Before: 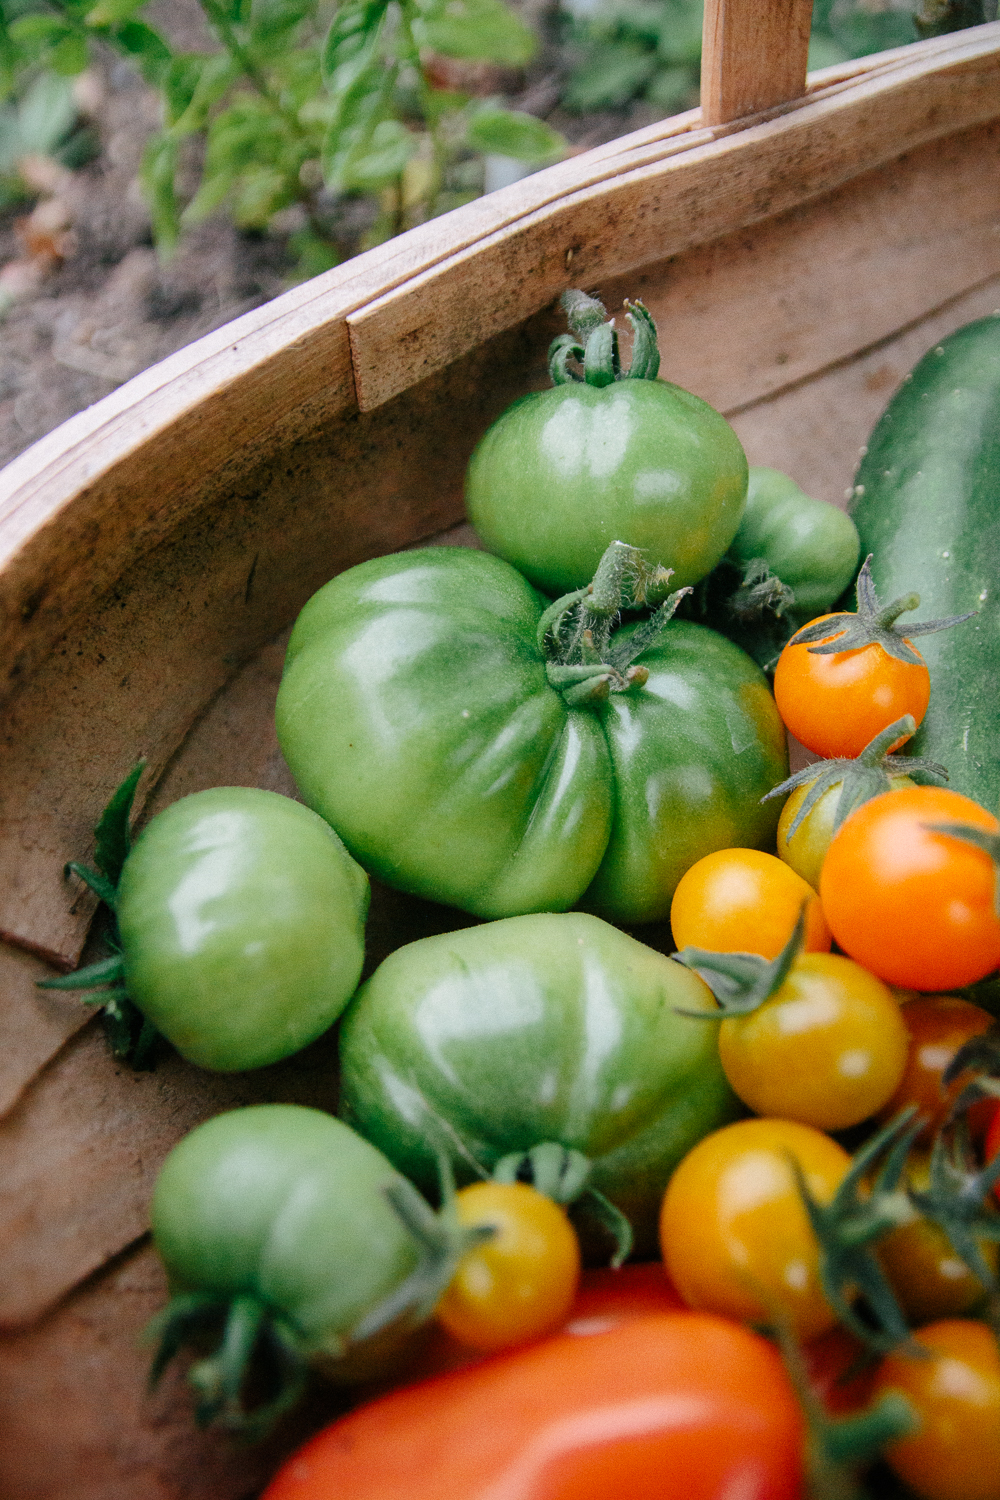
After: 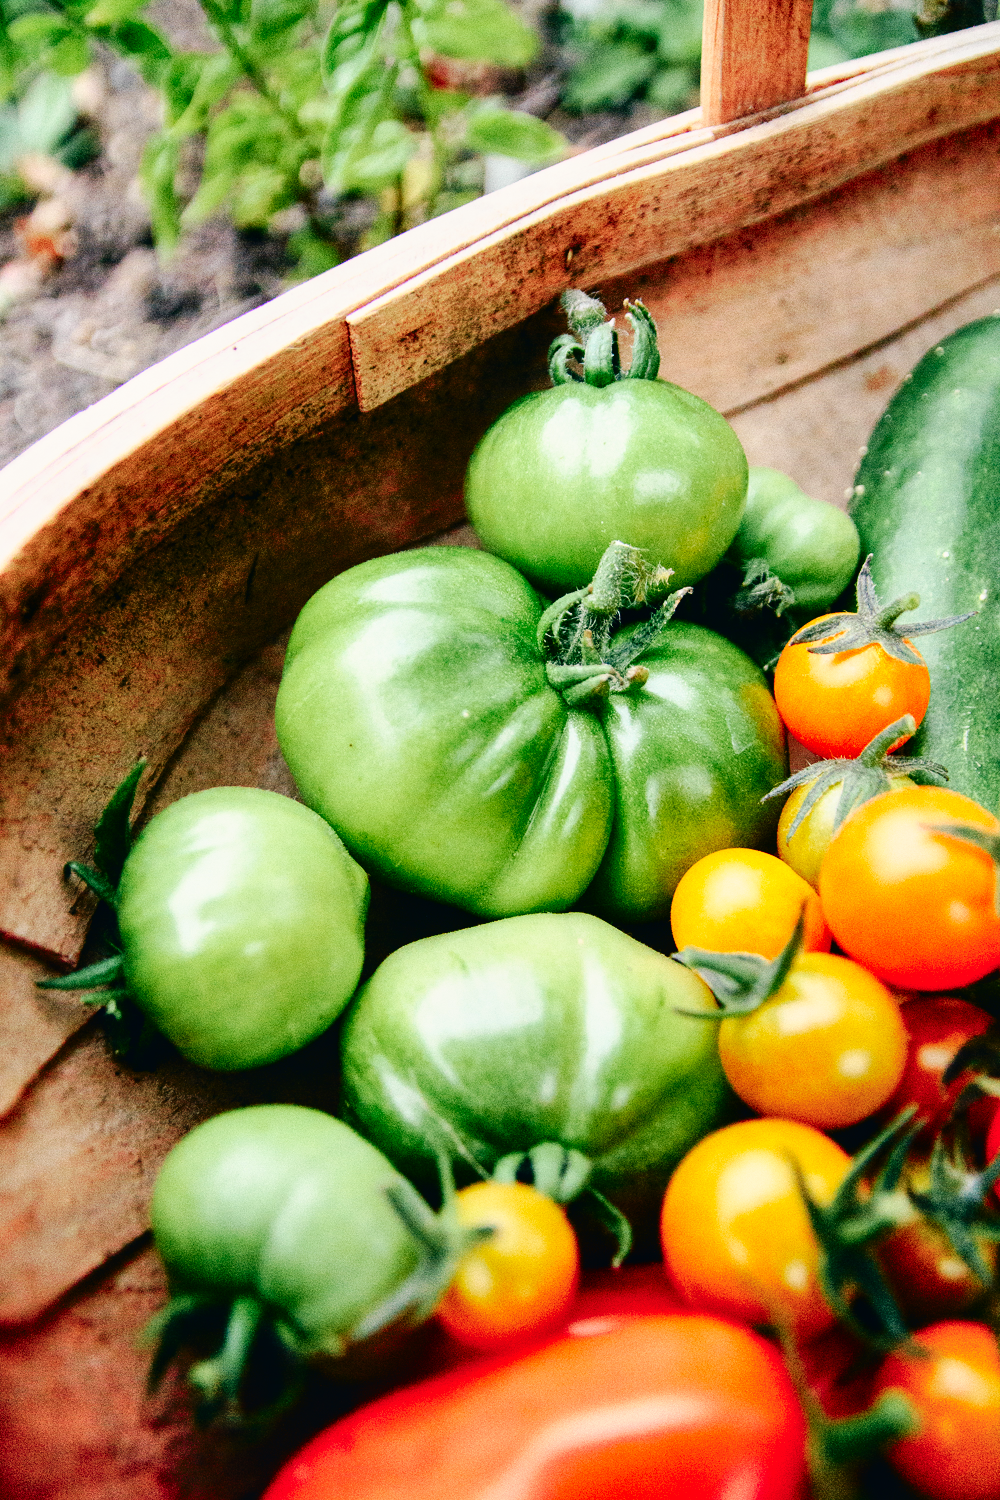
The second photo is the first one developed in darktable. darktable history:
color correction: highlights a* 0.207, highlights b* 2.7, shadows a* -0.874, shadows b* -4.78
local contrast: highlights 100%, shadows 100%, detail 120%, midtone range 0.2
shadows and highlights: low approximation 0.01, soften with gaussian
tone curve: curves: ch0 [(0.003, 0.029) (0.037, 0.036) (0.149, 0.117) (0.297, 0.318) (0.422, 0.474) (0.531, 0.6) (0.743, 0.809) (0.889, 0.941) (1, 0.98)]; ch1 [(0, 0) (0.305, 0.325) (0.453, 0.437) (0.482, 0.479) (0.501, 0.5) (0.506, 0.503) (0.564, 0.578) (0.587, 0.625) (0.666, 0.727) (1, 1)]; ch2 [(0, 0) (0.323, 0.277) (0.408, 0.399) (0.45, 0.48) (0.499, 0.502) (0.512, 0.523) (0.57, 0.595) (0.653, 0.671) (0.768, 0.744) (1, 1)], color space Lab, independent channels, preserve colors none
base curve: curves: ch0 [(0, 0) (0.036, 0.025) (0.121, 0.166) (0.206, 0.329) (0.605, 0.79) (1, 1)], preserve colors none
